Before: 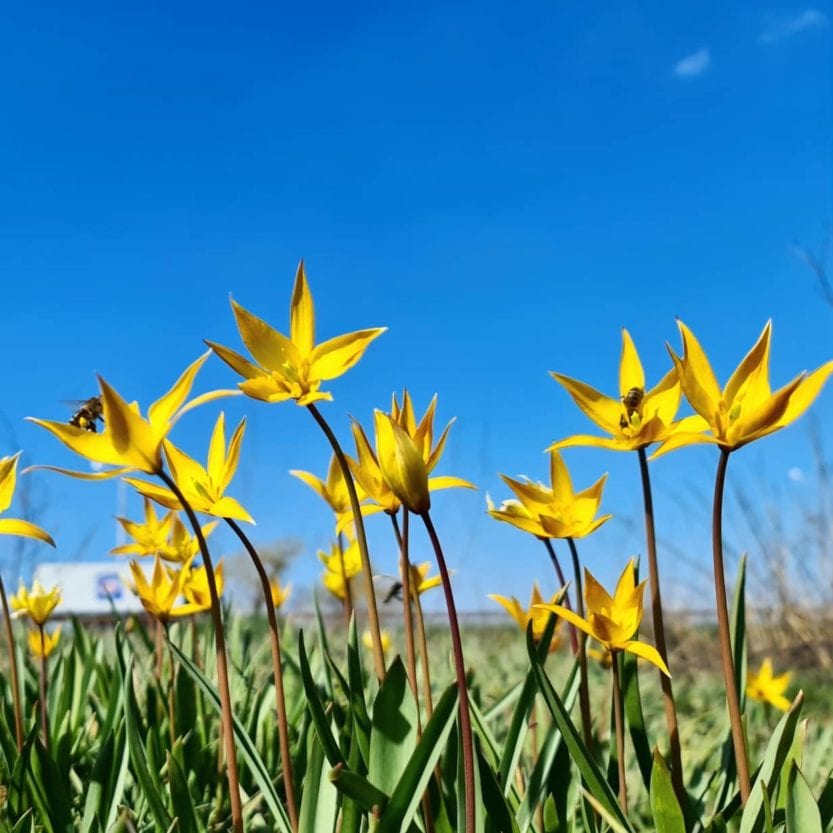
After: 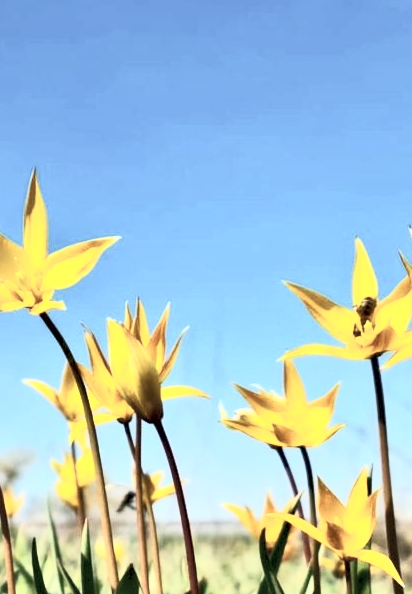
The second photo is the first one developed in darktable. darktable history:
color correction: highlights b* 3
white balance: red 1.045, blue 0.932
crop: left 32.075%, top 10.976%, right 18.355%, bottom 17.596%
contrast brightness saturation: contrast 0.43, brightness 0.56, saturation -0.19
contrast equalizer: y [[0.514, 0.573, 0.581, 0.508, 0.5, 0.5], [0.5 ×6], [0.5 ×6], [0 ×6], [0 ×6]], mix 0.79
